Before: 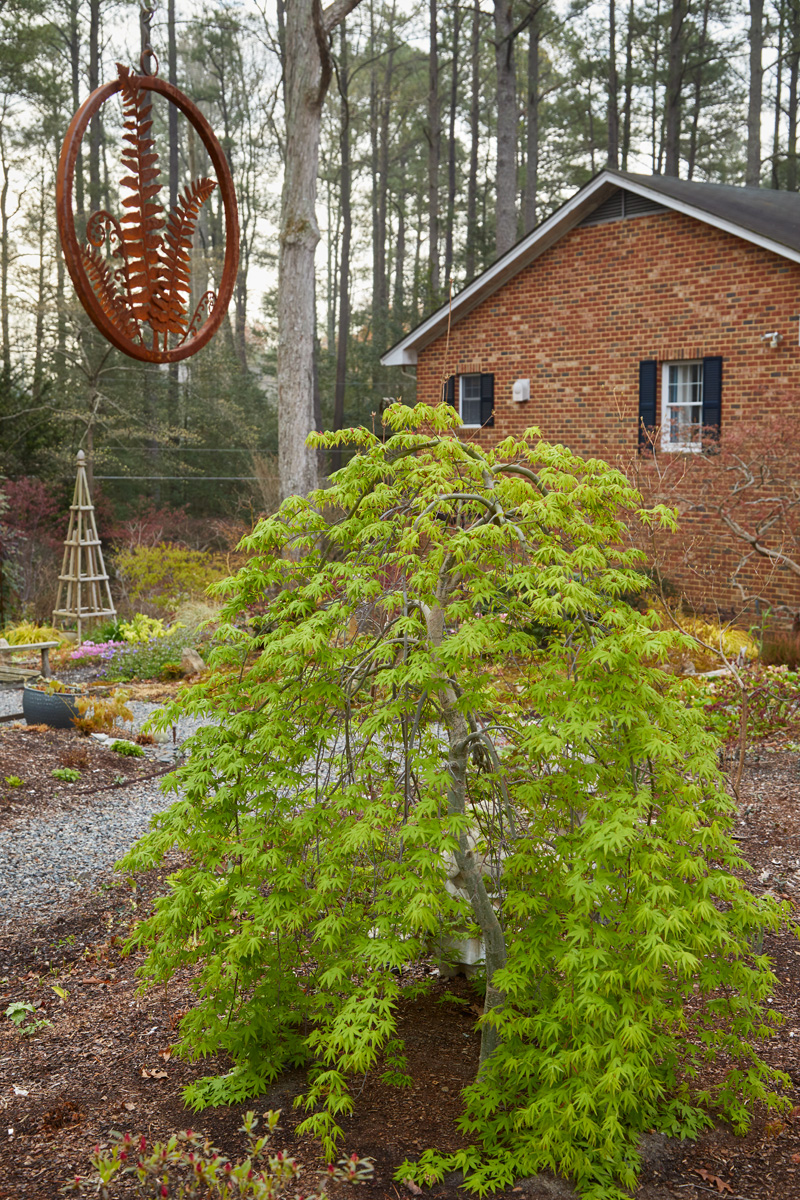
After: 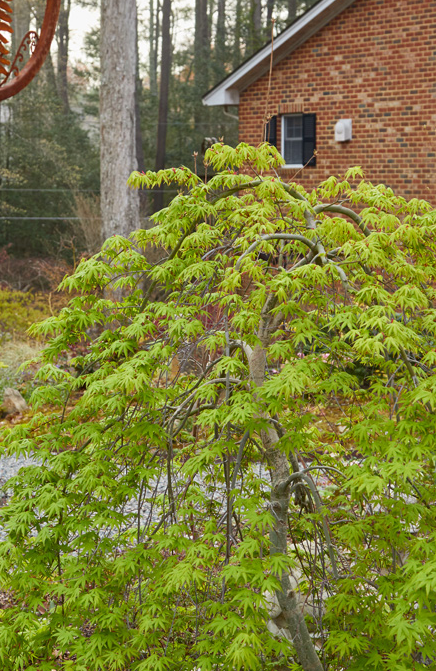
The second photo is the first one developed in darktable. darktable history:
crop and rotate: left 22.293%, top 21.747%, right 23.176%, bottom 22.332%
